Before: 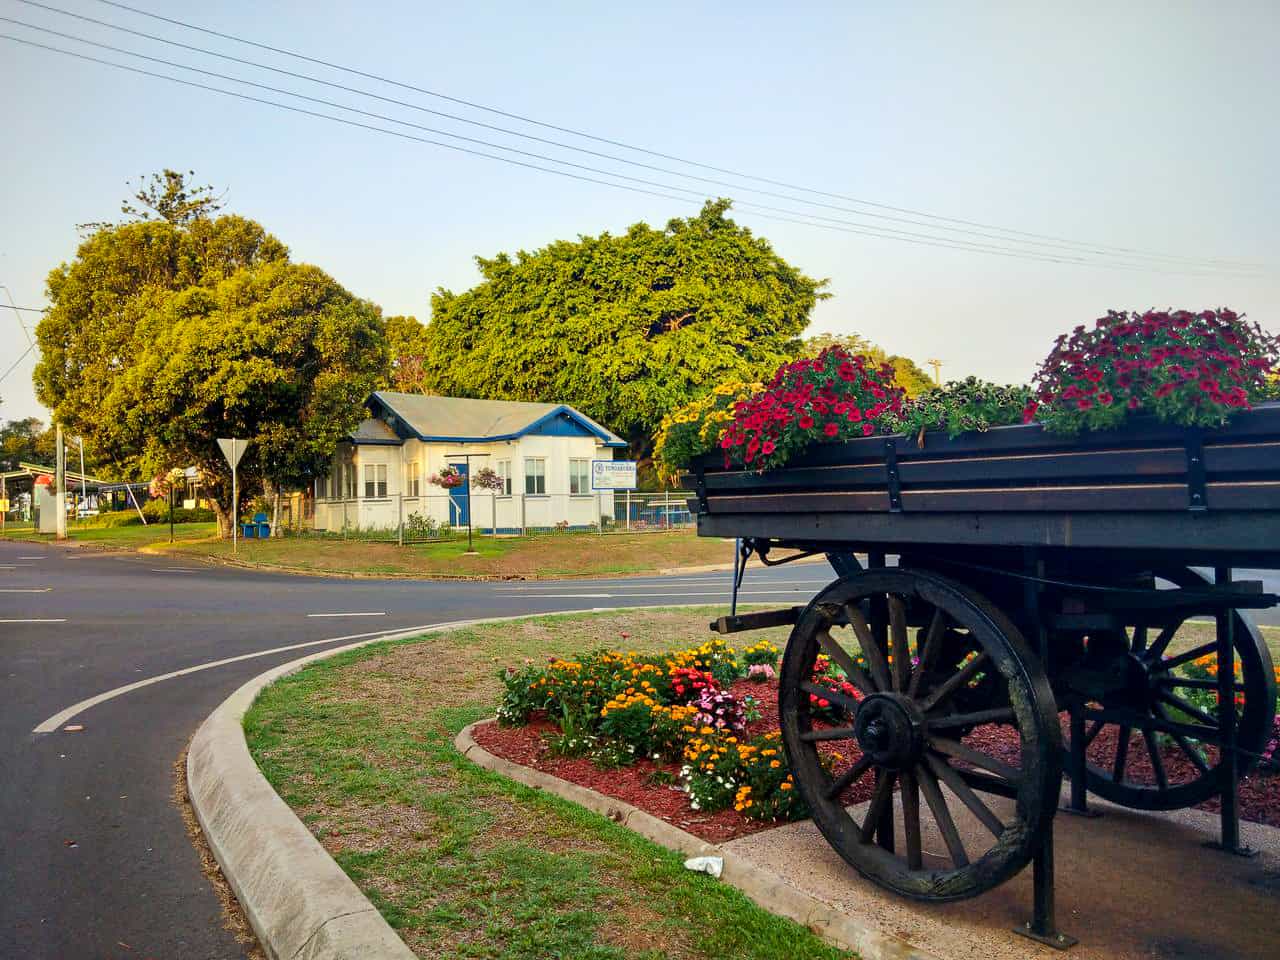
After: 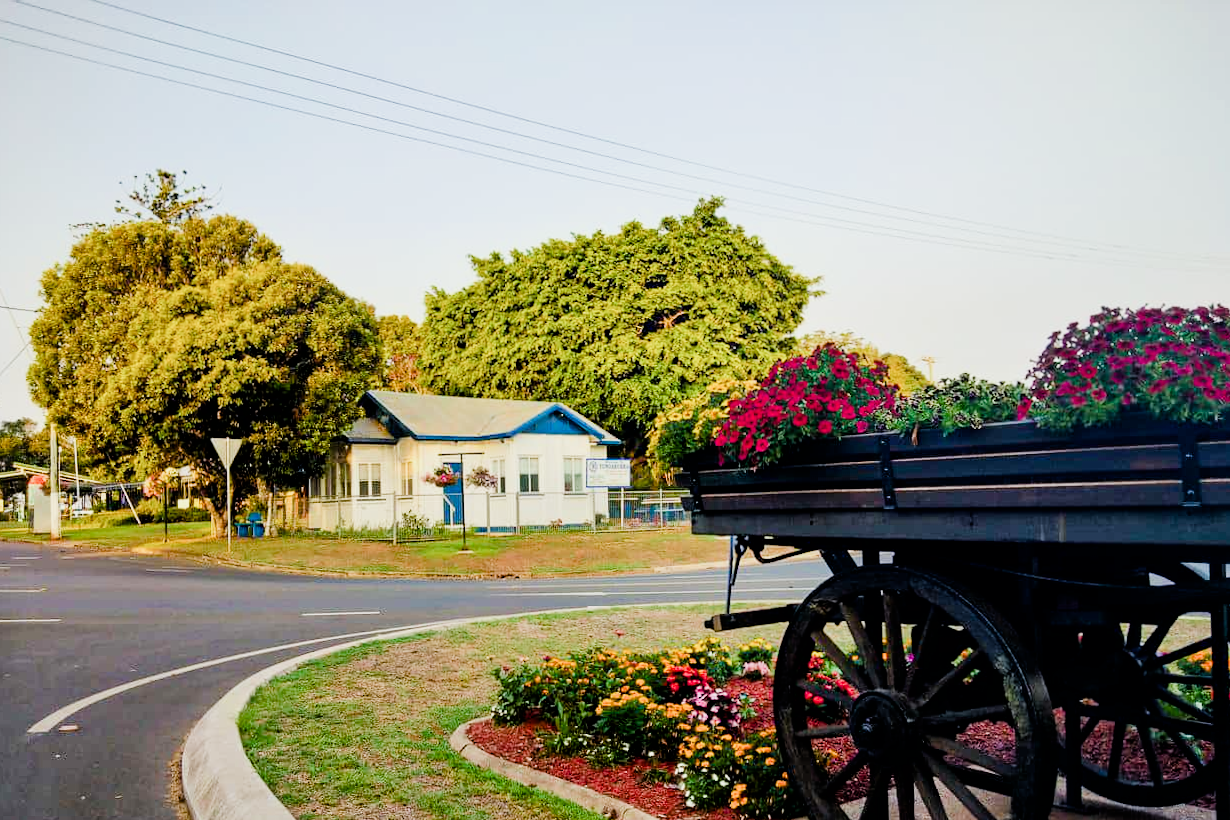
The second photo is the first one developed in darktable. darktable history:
crop and rotate: angle 0.2°, left 0.275%, right 3.127%, bottom 14.18%
filmic rgb: black relative exposure -5 EV, hardness 2.88, contrast 1.3, highlights saturation mix -30%
color balance rgb: perceptual saturation grading › global saturation 20%, perceptual saturation grading › highlights -50%, perceptual saturation grading › shadows 30%, perceptual brilliance grading › global brilliance 10%, perceptual brilliance grading › shadows 15%
